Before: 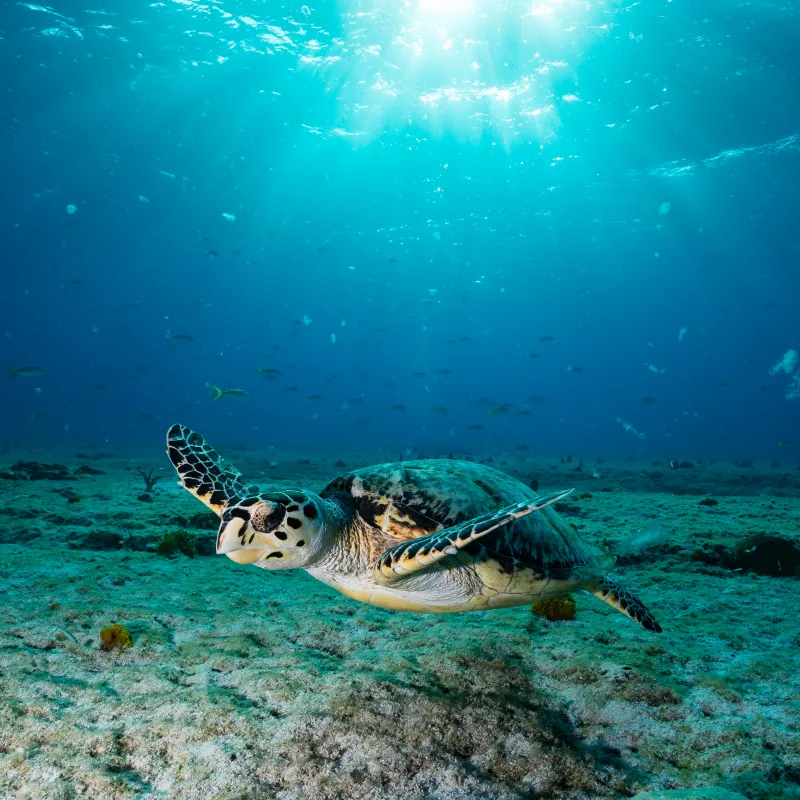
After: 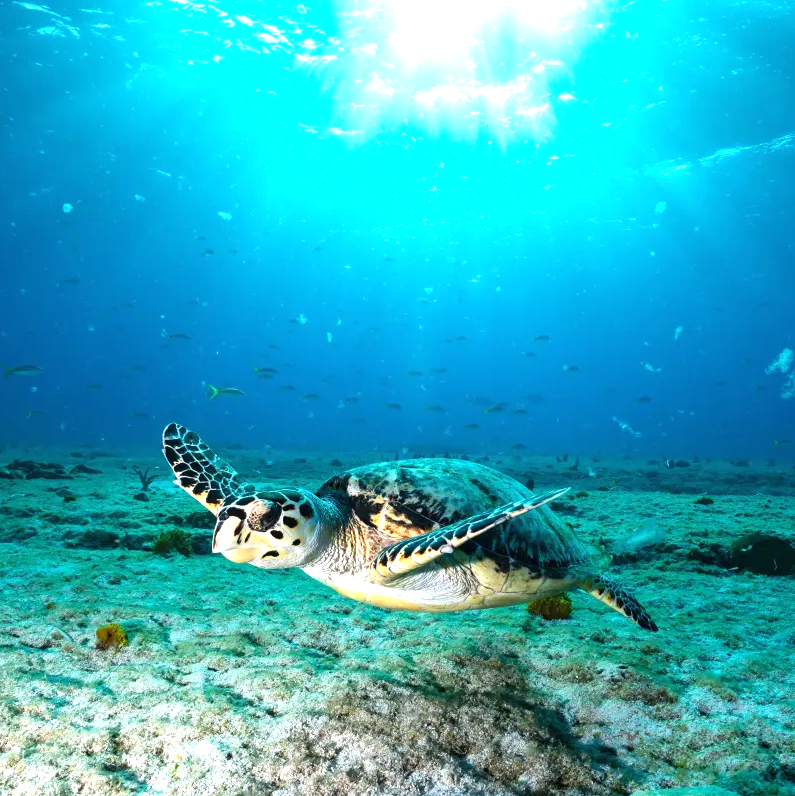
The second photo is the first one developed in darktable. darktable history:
crop and rotate: left 0.614%, top 0.179%, bottom 0.309%
exposure: black level correction 0, exposure 1.1 EV, compensate highlight preservation false
